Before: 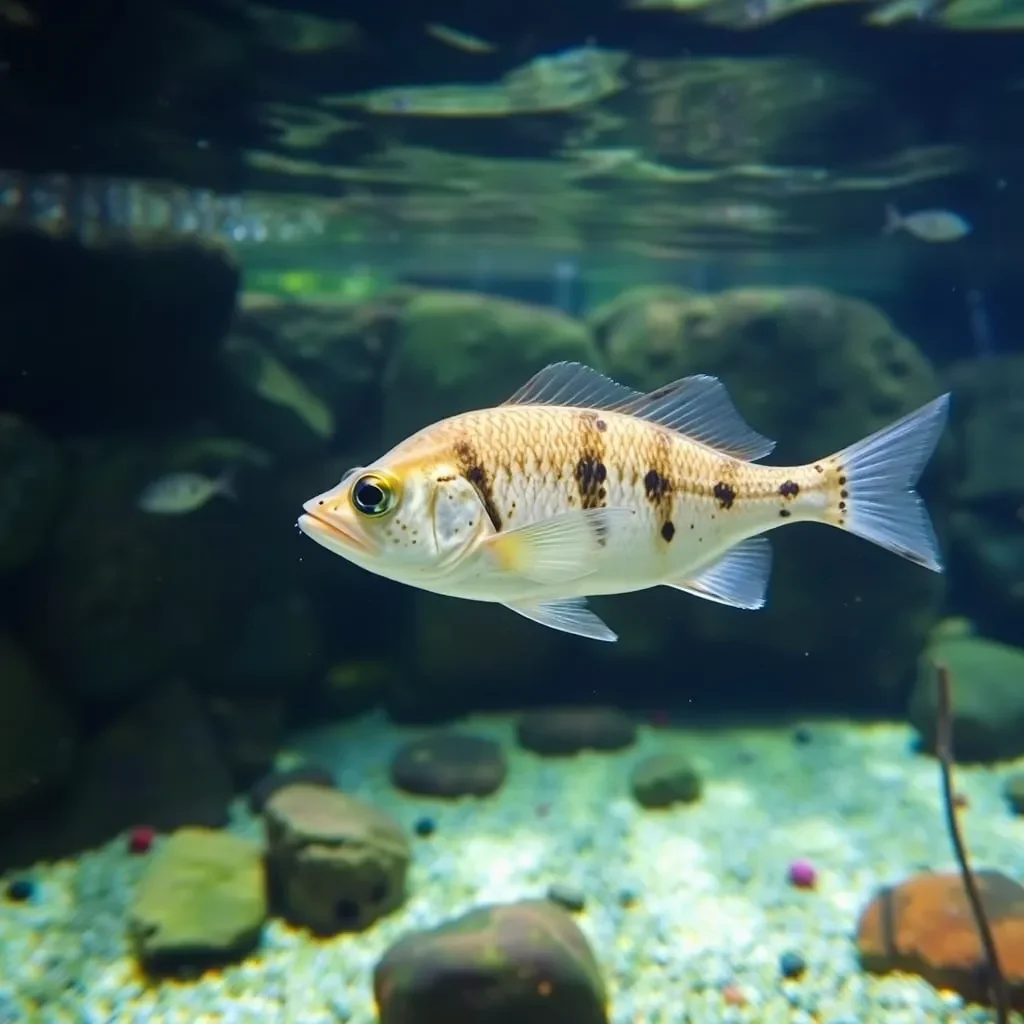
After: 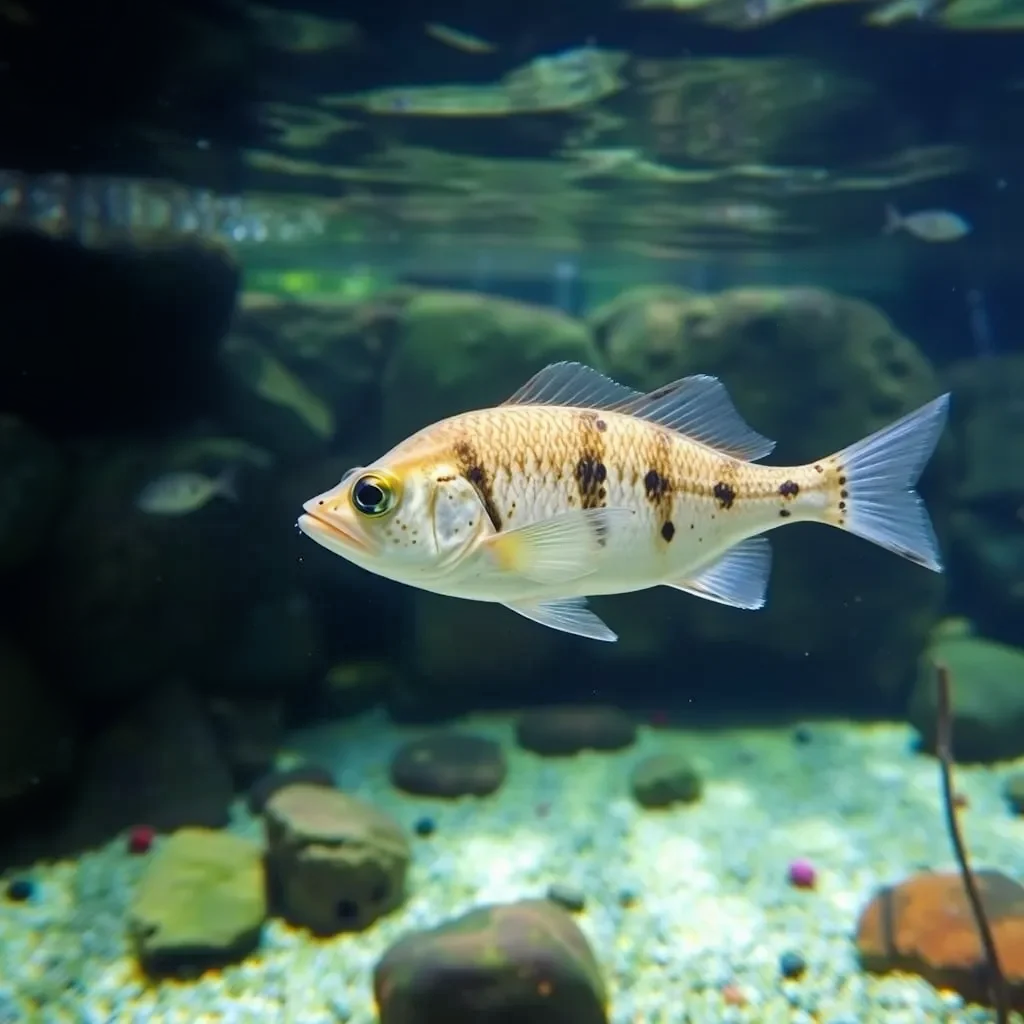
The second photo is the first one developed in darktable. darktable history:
base curve: preserve colors none
tone equalizer: -8 EV -1.87 EV, -7 EV -1.16 EV, -6 EV -1.59 EV
